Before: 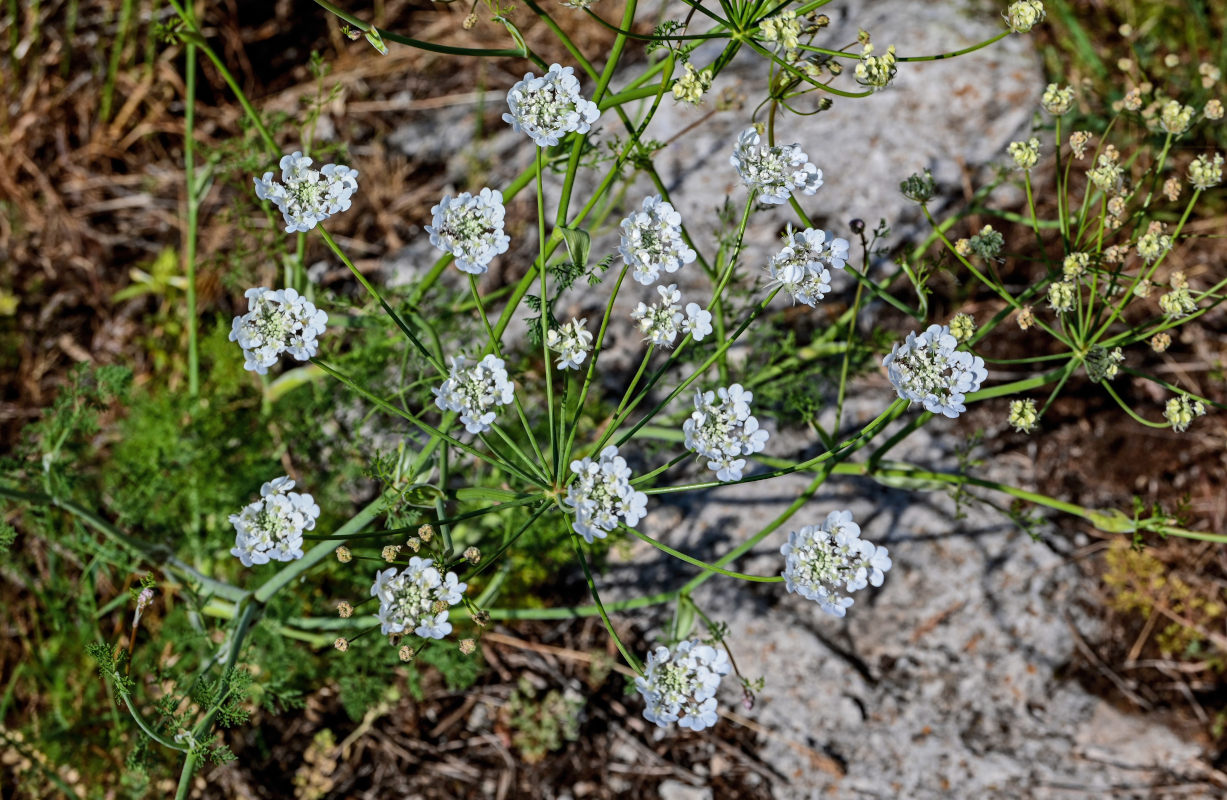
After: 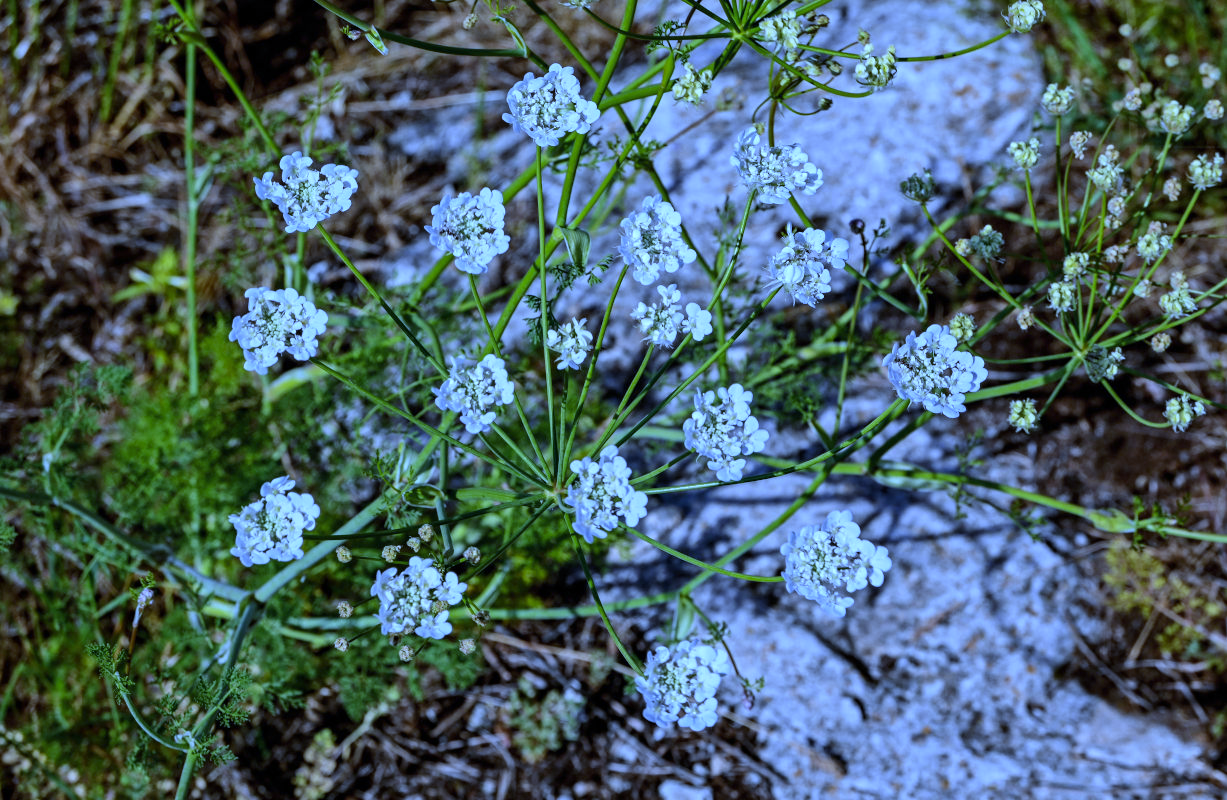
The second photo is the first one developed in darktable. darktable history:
color correction: highlights a* -4.28, highlights b* 6.53
white balance: red 0.766, blue 1.537
